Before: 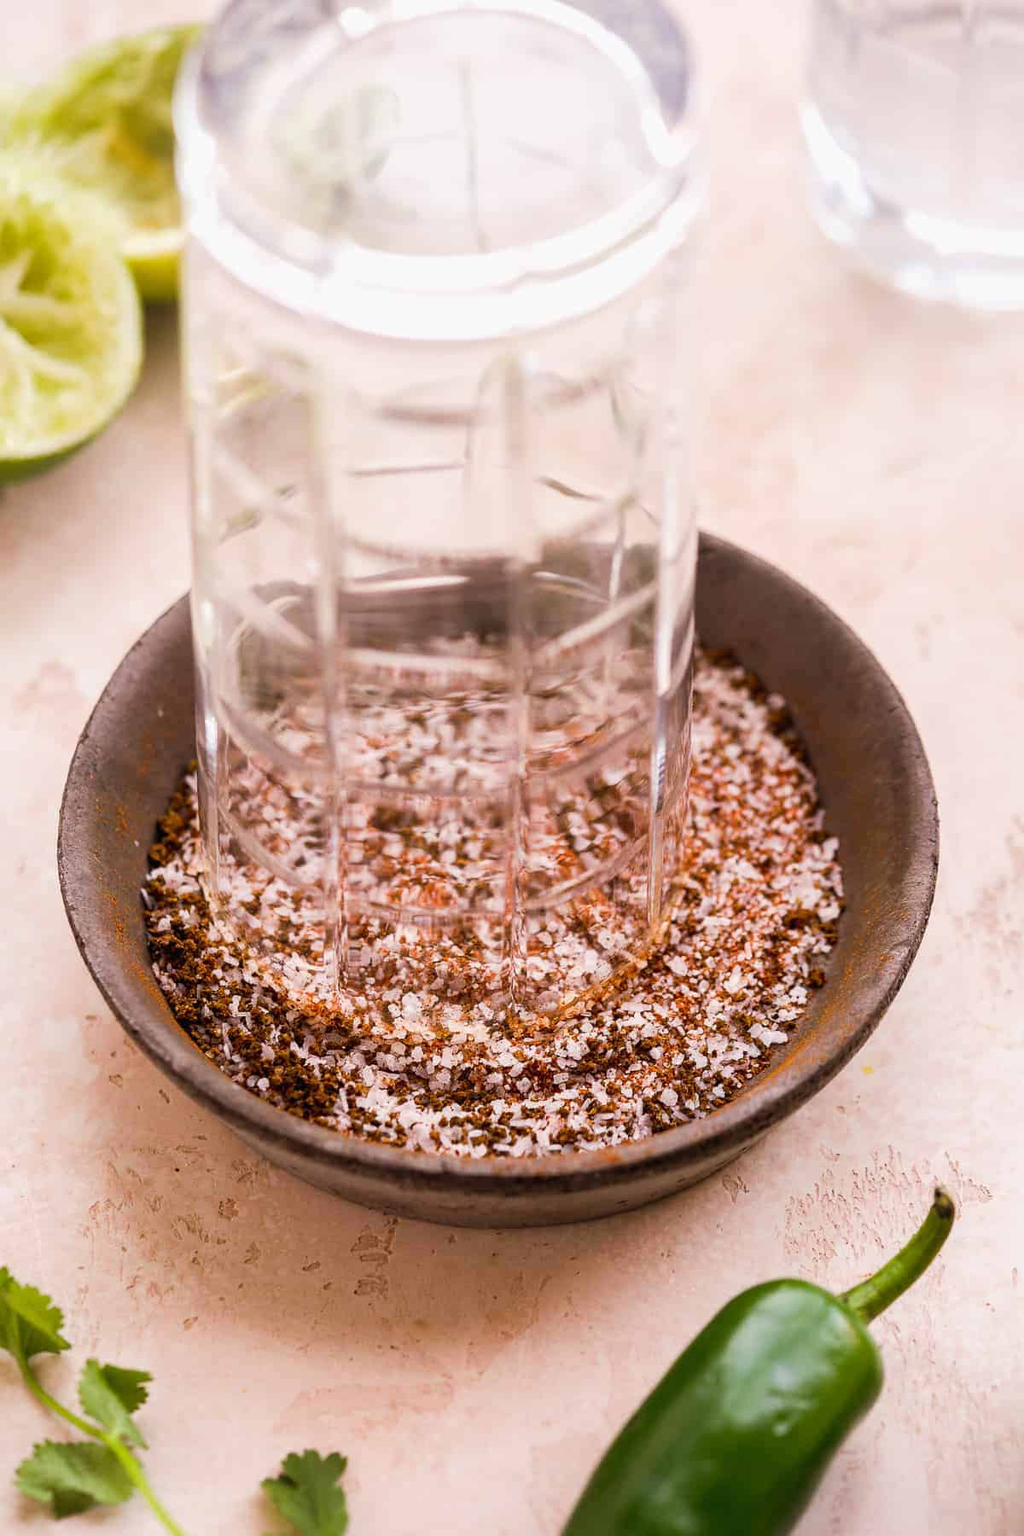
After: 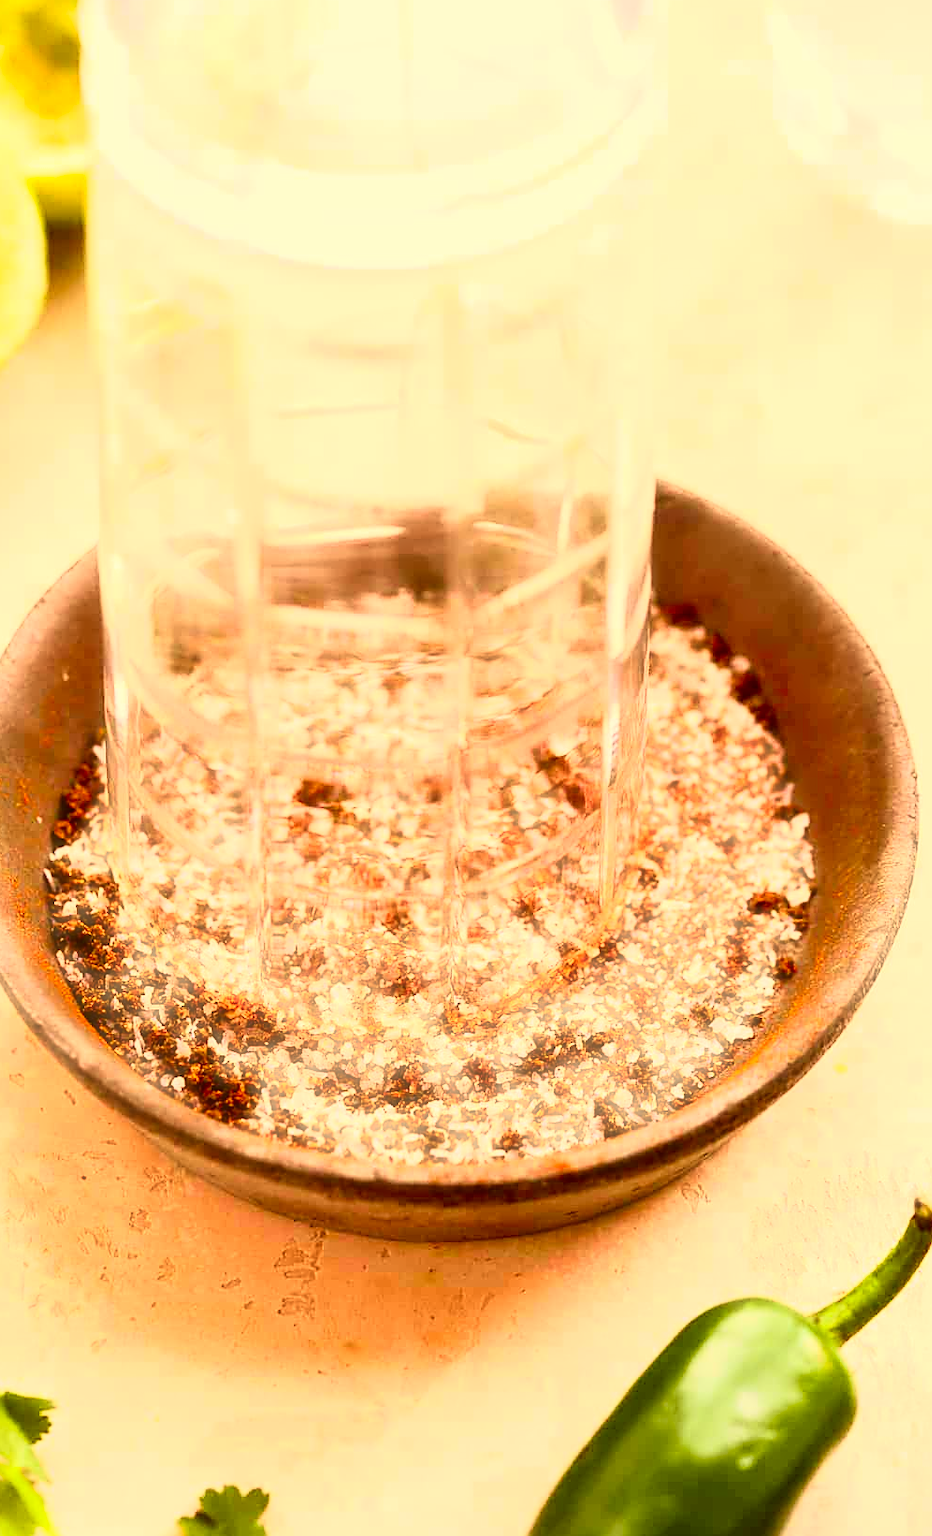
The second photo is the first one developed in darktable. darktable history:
crop: left 9.841%, top 6.25%, right 7.021%, bottom 2.48%
shadows and highlights: shadows 36.87, highlights -27.75, soften with gaussian
sharpen: on, module defaults
color balance rgb: highlights gain › luminance 0.473%, highlights gain › chroma 0.371%, highlights gain › hue 41.46°, global offset › luminance -0.51%, linear chroma grading › shadows 16.472%, perceptual saturation grading › global saturation 25.784%, global vibrance 27.594%
color correction: highlights a* 1.12, highlights b* 24.39, shadows a* 15.27, shadows b* 24.66
tone curve: curves: ch0 [(0.003, 0.032) (0.037, 0.037) (0.149, 0.117) (0.297, 0.318) (0.41, 0.48) (0.541, 0.649) (0.722, 0.857) (0.875, 0.946) (1, 0.98)]; ch1 [(0, 0) (0.305, 0.325) (0.453, 0.437) (0.482, 0.474) (0.501, 0.498) (0.506, 0.503) (0.559, 0.576) (0.6, 0.635) (0.656, 0.707) (1, 1)]; ch2 [(0, 0) (0.323, 0.277) (0.408, 0.399) (0.45, 0.48) (0.499, 0.502) (0.515, 0.532) (0.573, 0.602) (0.653, 0.675) (0.75, 0.756) (1, 1)], color space Lab, independent channels, preserve colors none
exposure: black level correction 0.003, exposure 0.388 EV, compensate exposure bias true, compensate highlight preservation false
haze removal: strength -0.891, distance 0.226, adaptive false
